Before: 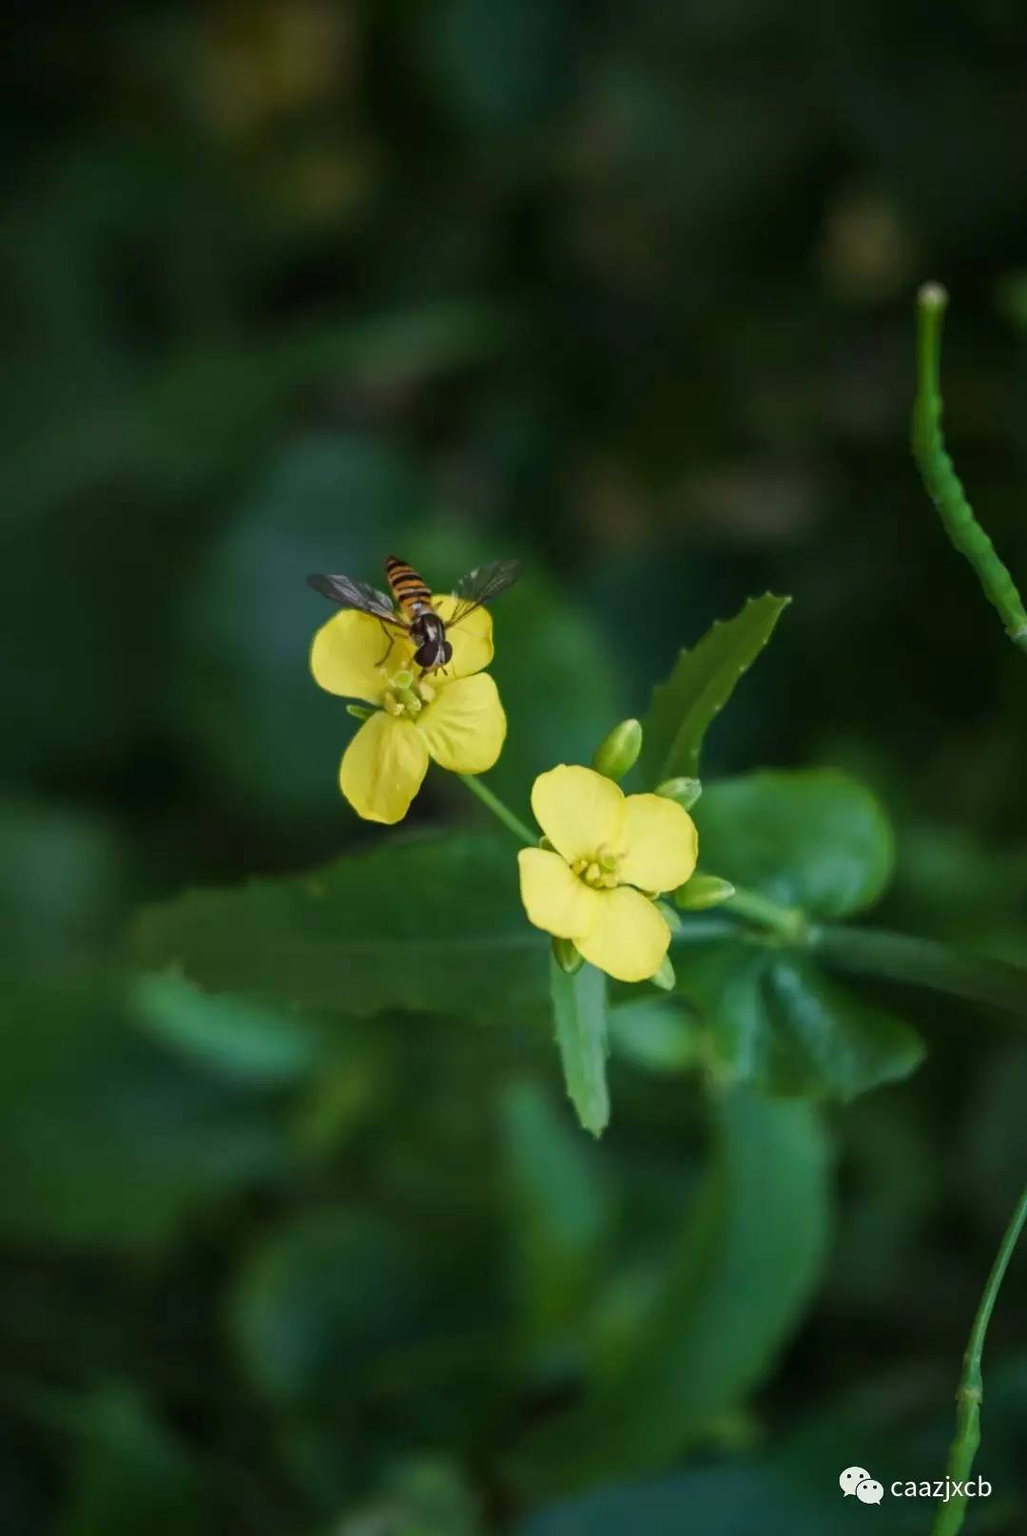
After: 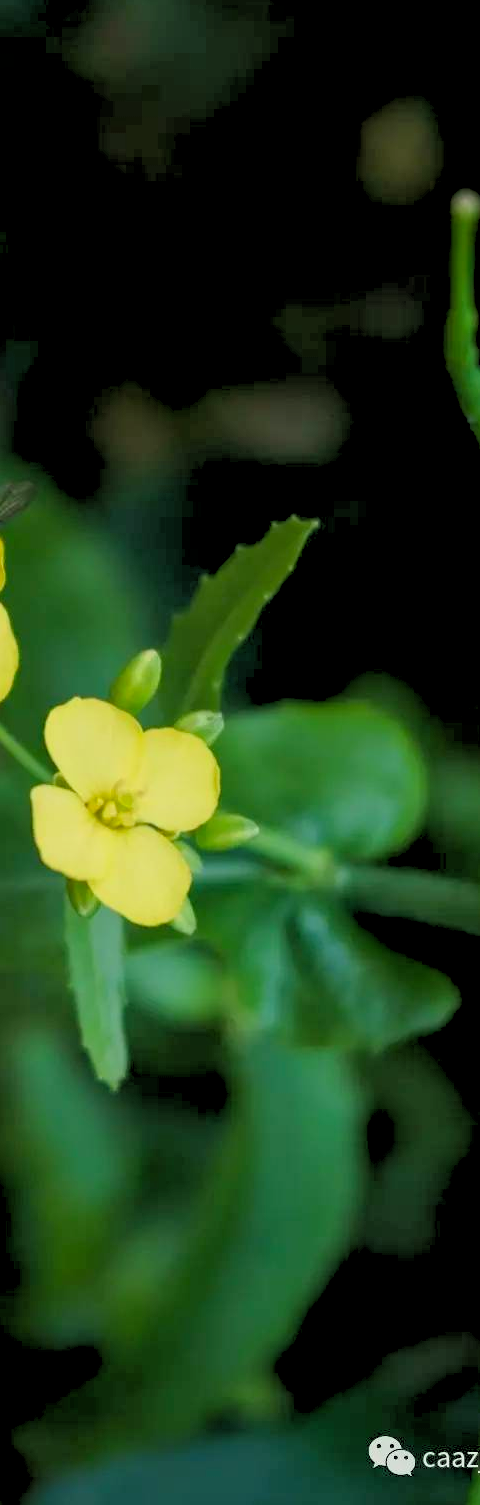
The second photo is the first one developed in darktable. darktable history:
crop: left 47.628%, top 6.643%, right 7.874%
tone equalizer: on, module defaults
rgb levels: preserve colors sum RGB, levels [[0.038, 0.433, 0.934], [0, 0.5, 1], [0, 0.5, 1]]
contrast brightness saturation: saturation 0.1
